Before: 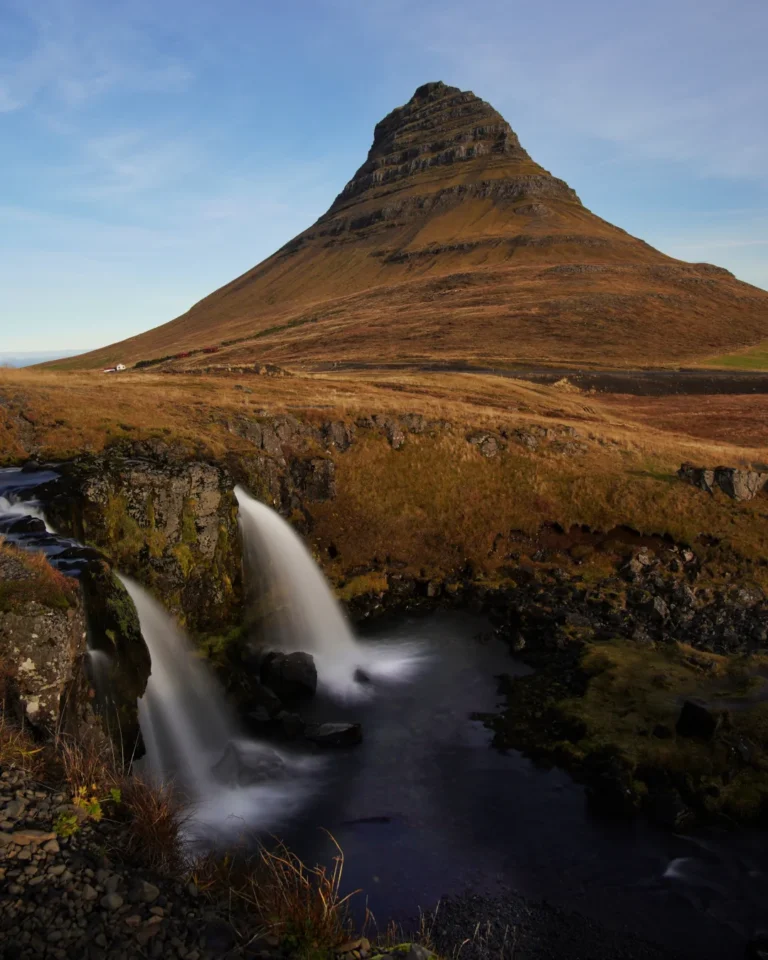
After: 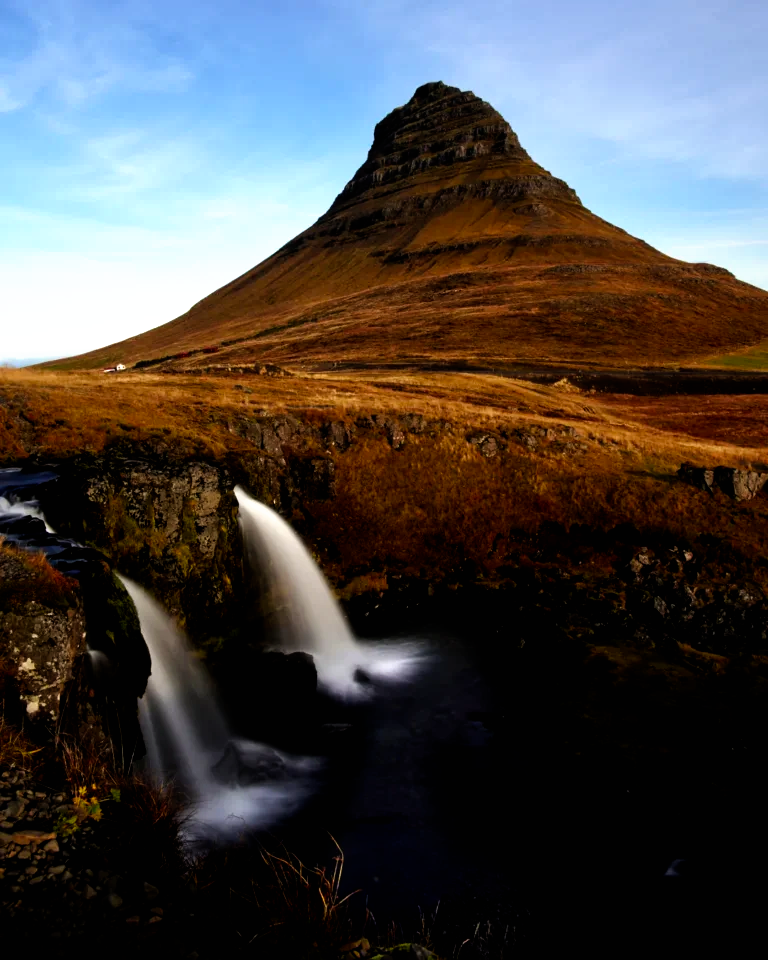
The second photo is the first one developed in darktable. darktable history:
filmic rgb: black relative exposure -8.2 EV, white relative exposure 2.2 EV, threshold 3 EV, hardness 7.11, latitude 85.74%, contrast 1.696, highlights saturation mix -4%, shadows ↔ highlights balance -2.69%, preserve chrominance no, color science v5 (2021), contrast in shadows safe, contrast in highlights safe, enable highlight reconstruction true
haze removal: strength -0.09, adaptive false
